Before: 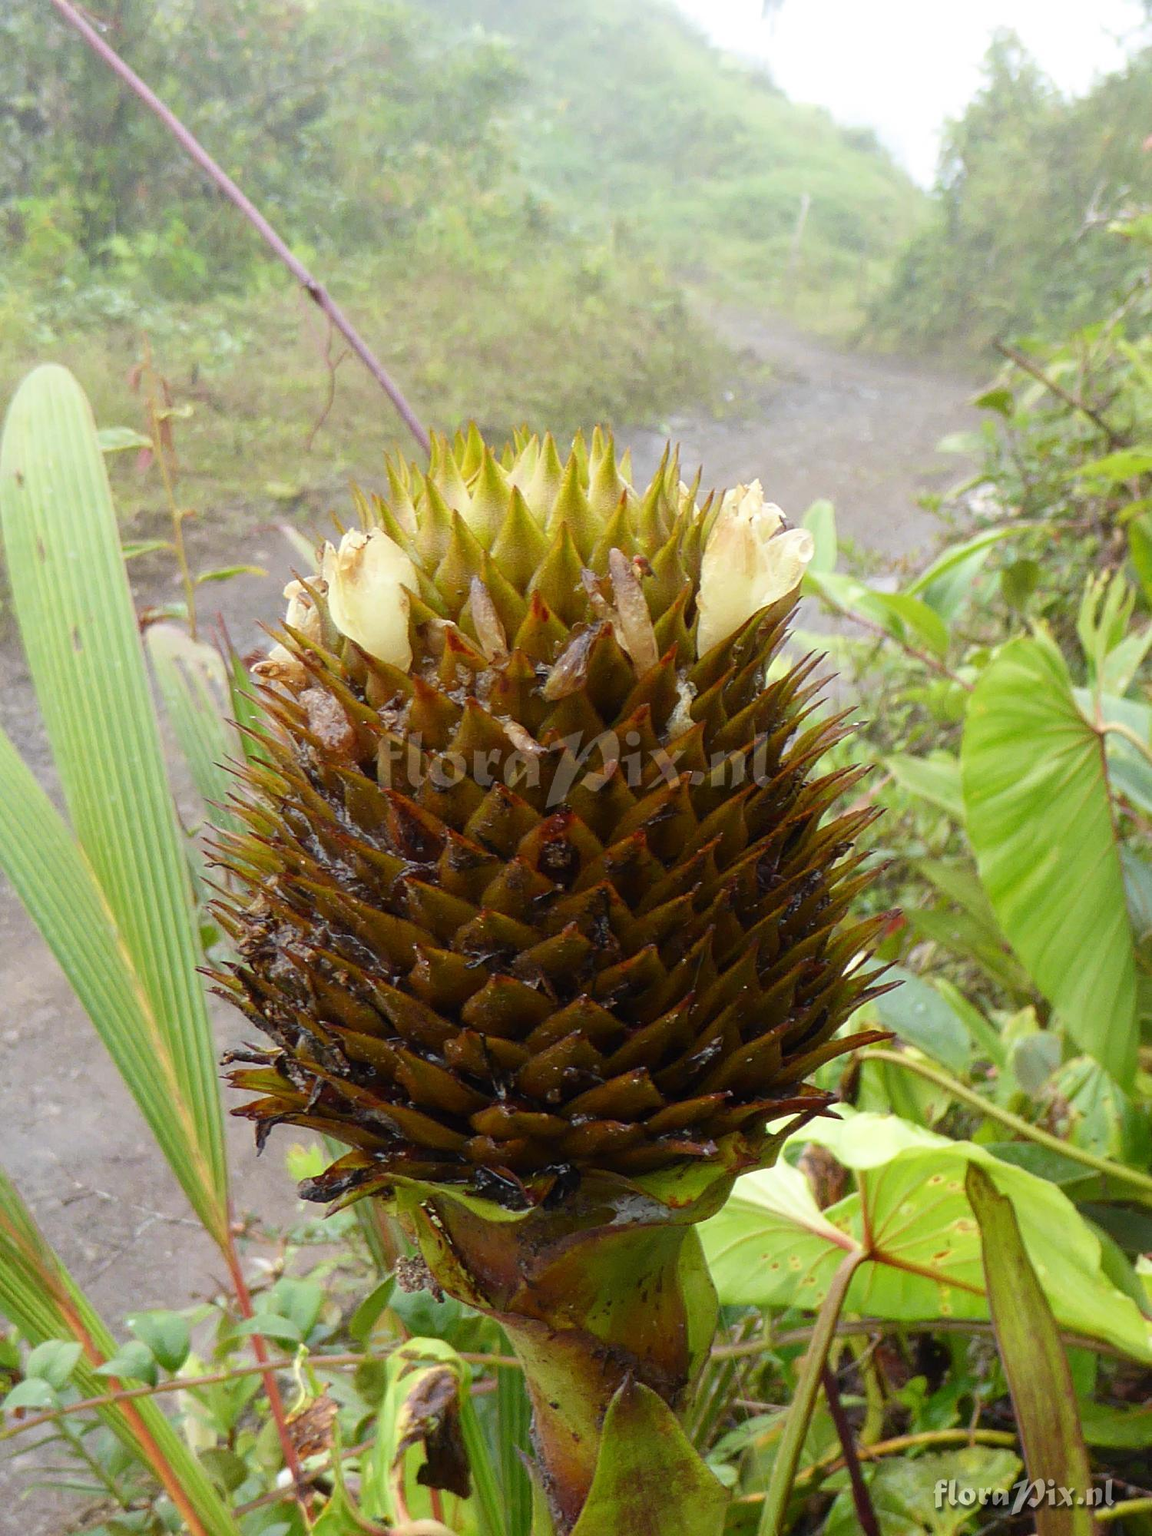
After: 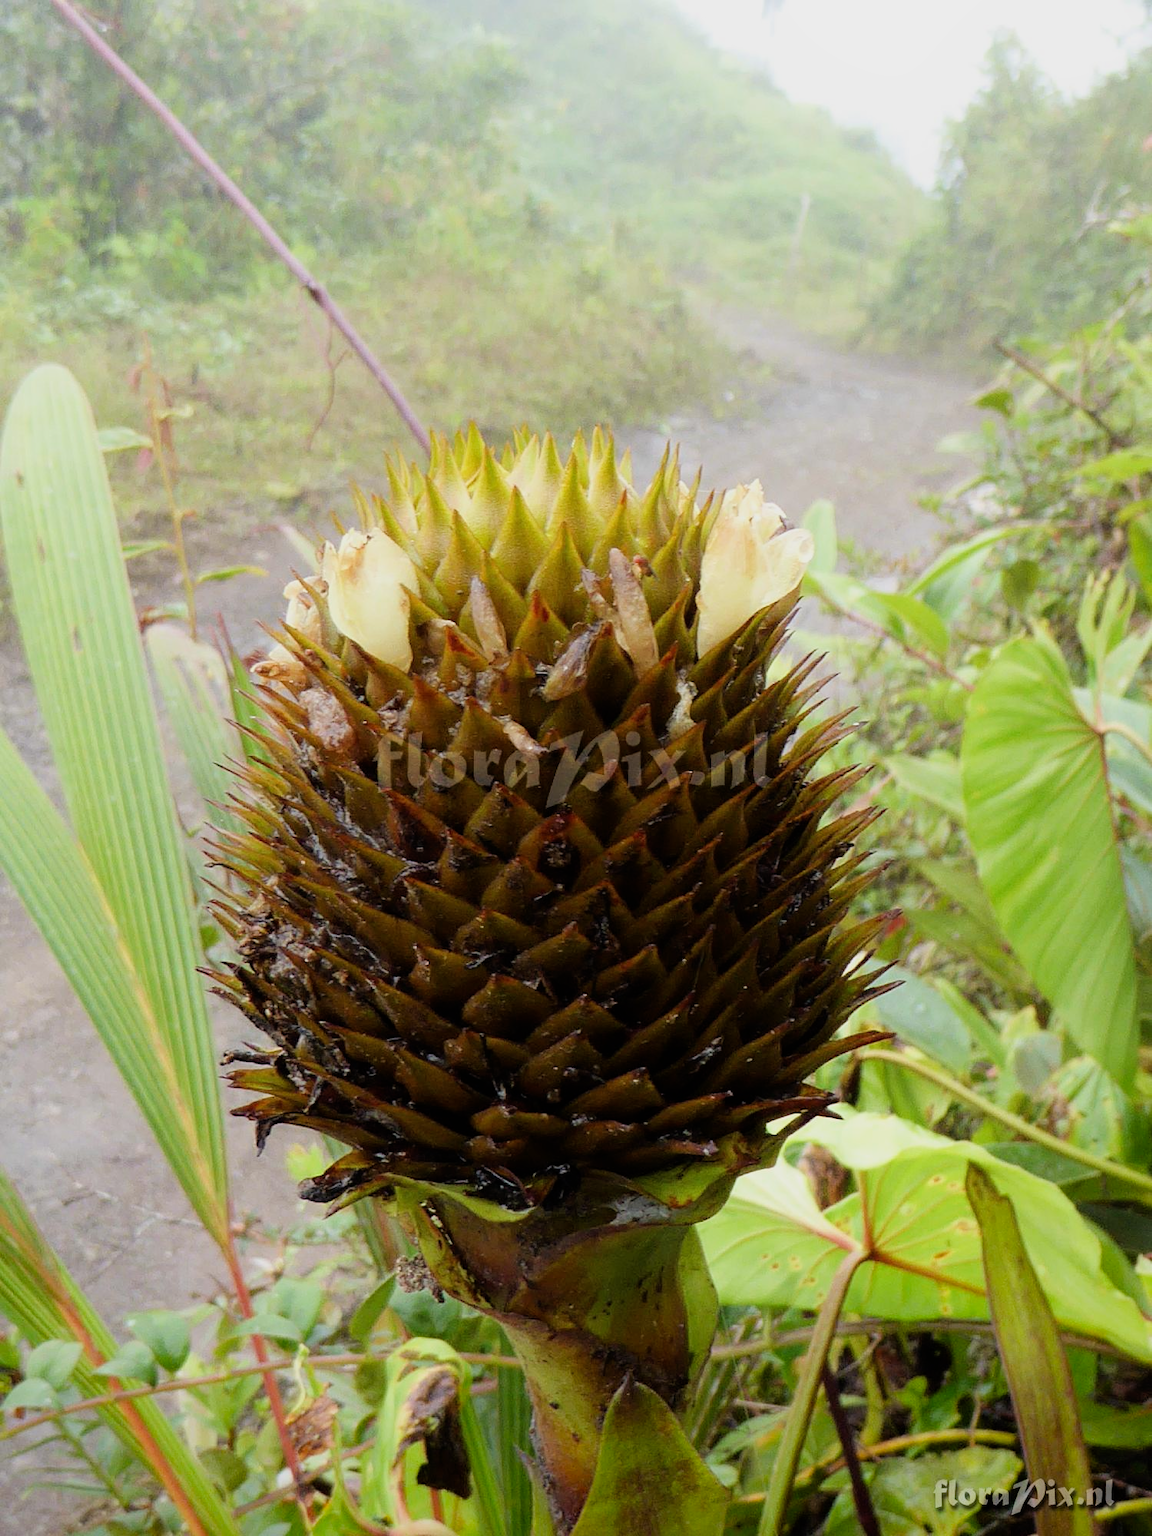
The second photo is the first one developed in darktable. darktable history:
vignetting: fall-off start 100.74%, brightness -0.25, saturation 0.152, center (-0.063, -0.312)
filmic rgb: black relative exposure -7.97 EV, white relative exposure 3.87 EV, hardness 4.3
tone equalizer: -8 EV -0.4 EV, -7 EV -0.413 EV, -6 EV -0.342 EV, -5 EV -0.193 EV, -3 EV 0.242 EV, -2 EV 0.334 EV, -1 EV 0.385 EV, +0 EV 0.427 EV, smoothing diameter 2.19%, edges refinement/feathering 17.95, mask exposure compensation -1.57 EV, filter diffusion 5
